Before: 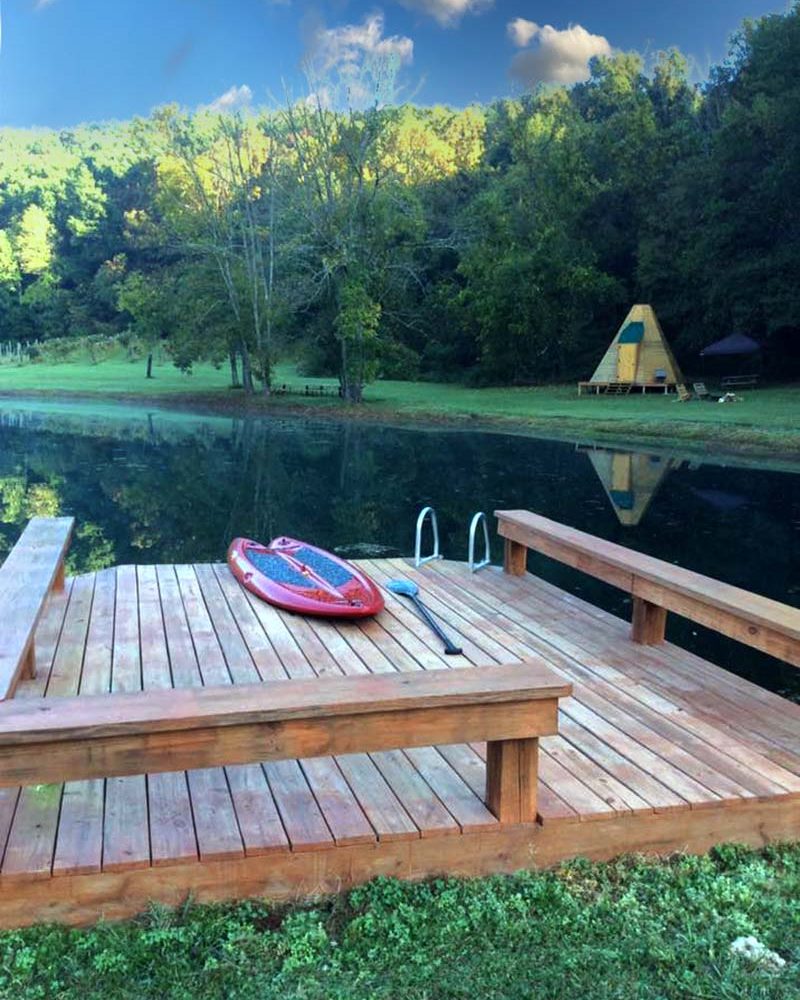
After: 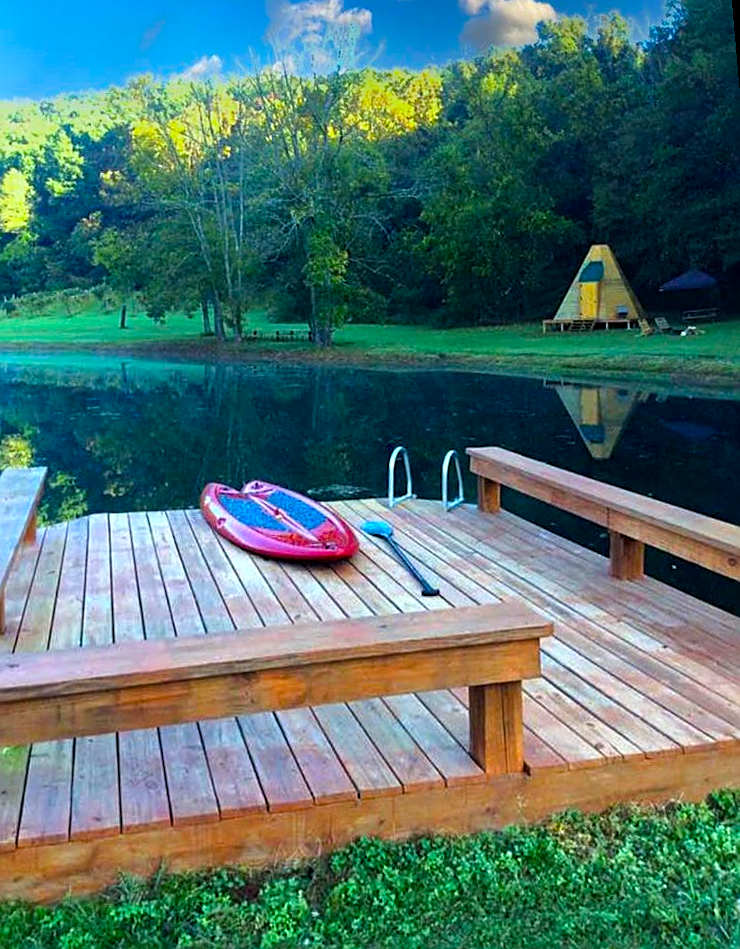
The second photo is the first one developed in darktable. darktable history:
sharpen: on, module defaults
rotate and perspective: rotation -1.68°, lens shift (vertical) -0.146, crop left 0.049, crop right 0.912, crop top 0.032, crop bottom 0.96
color balance rgb: linear chroma grading › global chroma 15%, perceptual saturation grading › global saturation 30%
